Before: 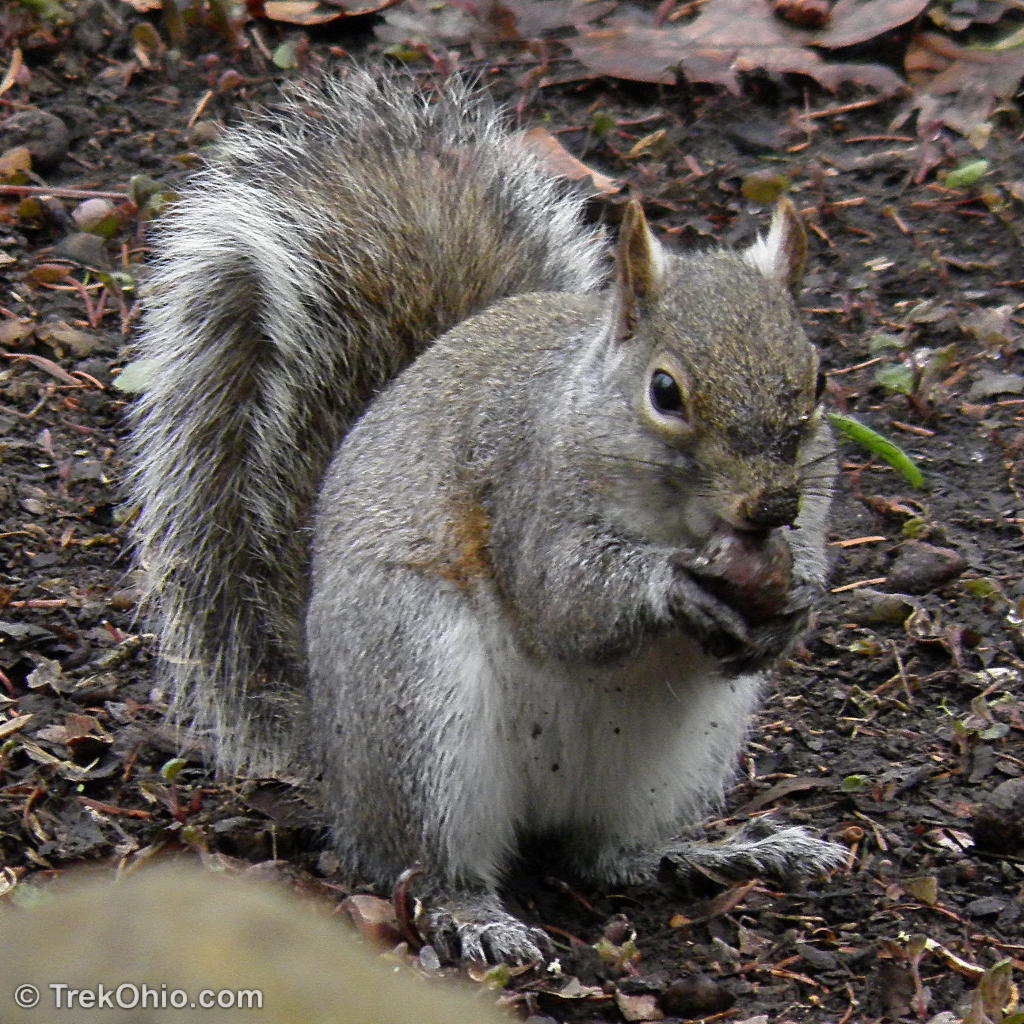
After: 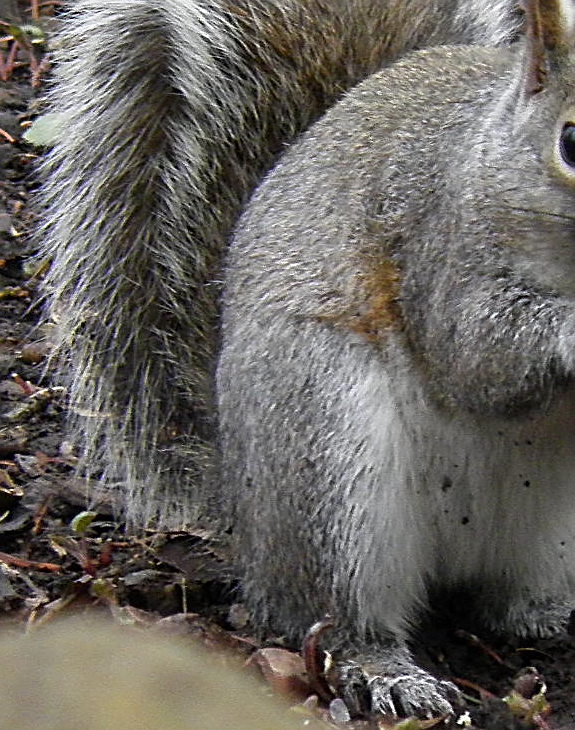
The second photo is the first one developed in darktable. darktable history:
sharpen: amount 0.57
local contrast: mode bilateral grid, contrast 14, coarseness 36, detail 105%, midtone range 0.2
crop: left 8.794%, top 24.135%, right 35.007%, bottom 4.491%
